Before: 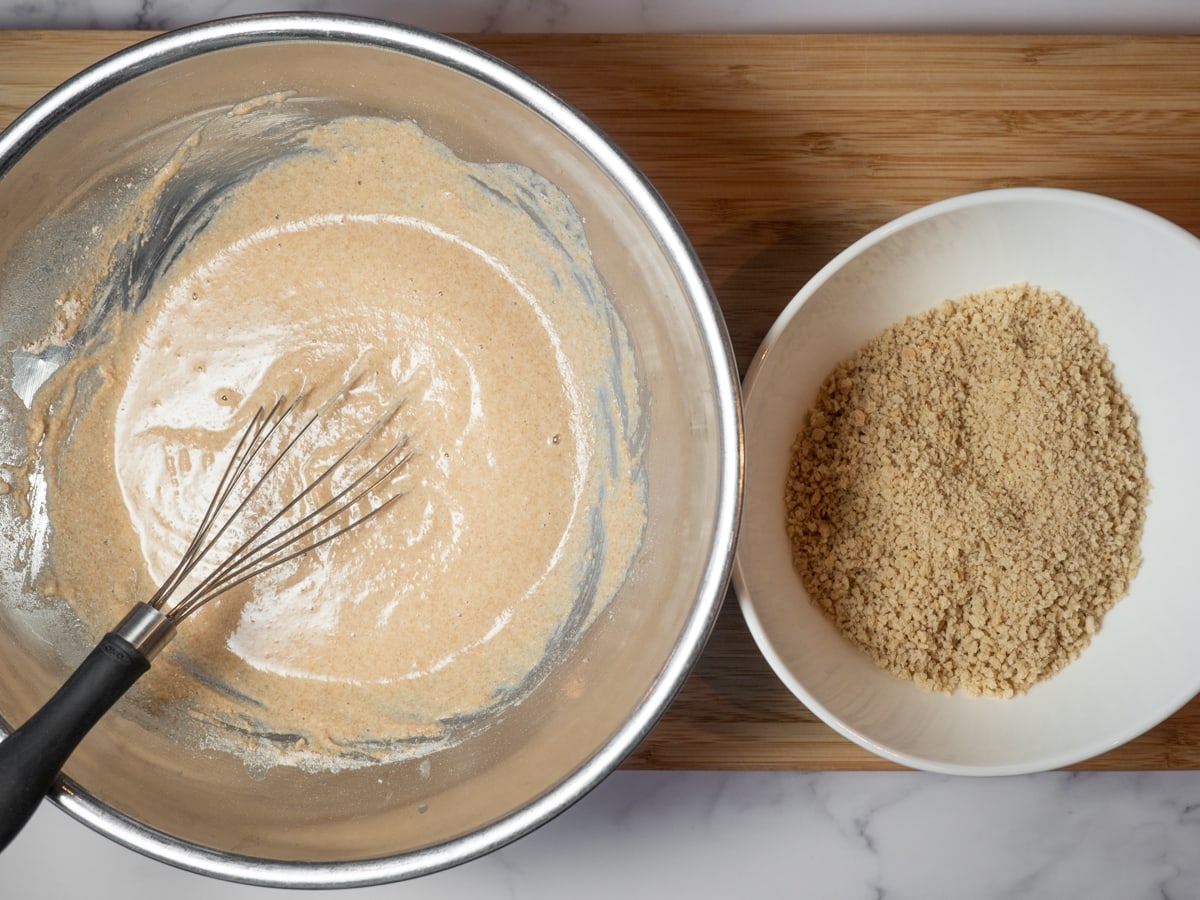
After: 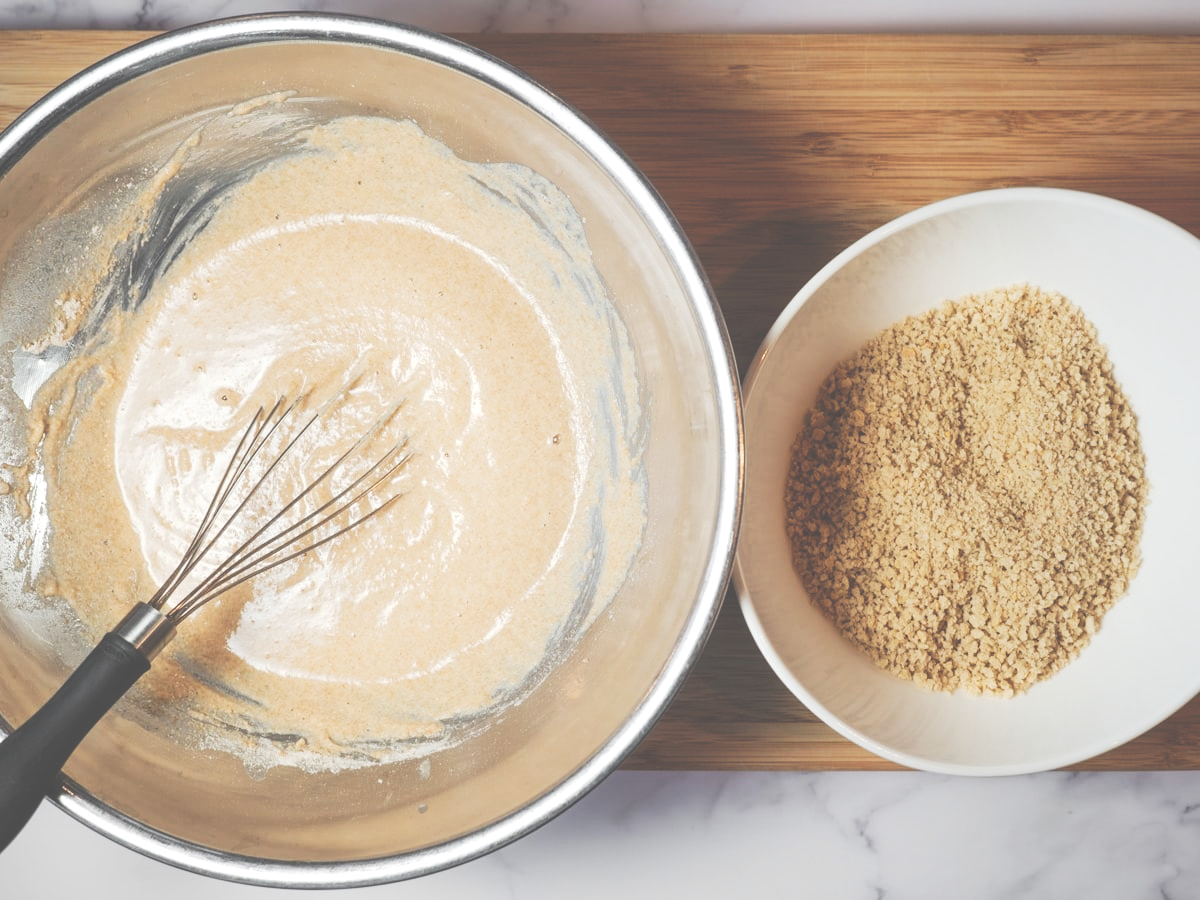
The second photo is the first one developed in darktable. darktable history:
levels: levels [0, 0.48, 0.961]
tone curve: curves: ch0 [(0, 0) (0.003, 0.301) (0.011, 0.302) (0.025, 0.307) (0.044, 0.313) (0.069, 0.316) (0.1, 0.322) (0.136, 0.325) (0.177, 0.341) (0.224, 0.358) (0.277, 0.386) (0.335, 0.429) (0.399, 0.486) (0.468, 0.556) (0.543, 0.644) (0.623, 0.728) (0.709, 0.796) (0.801, 0.854) (0.898, 0.908) (1, 1)], preserve colors none
